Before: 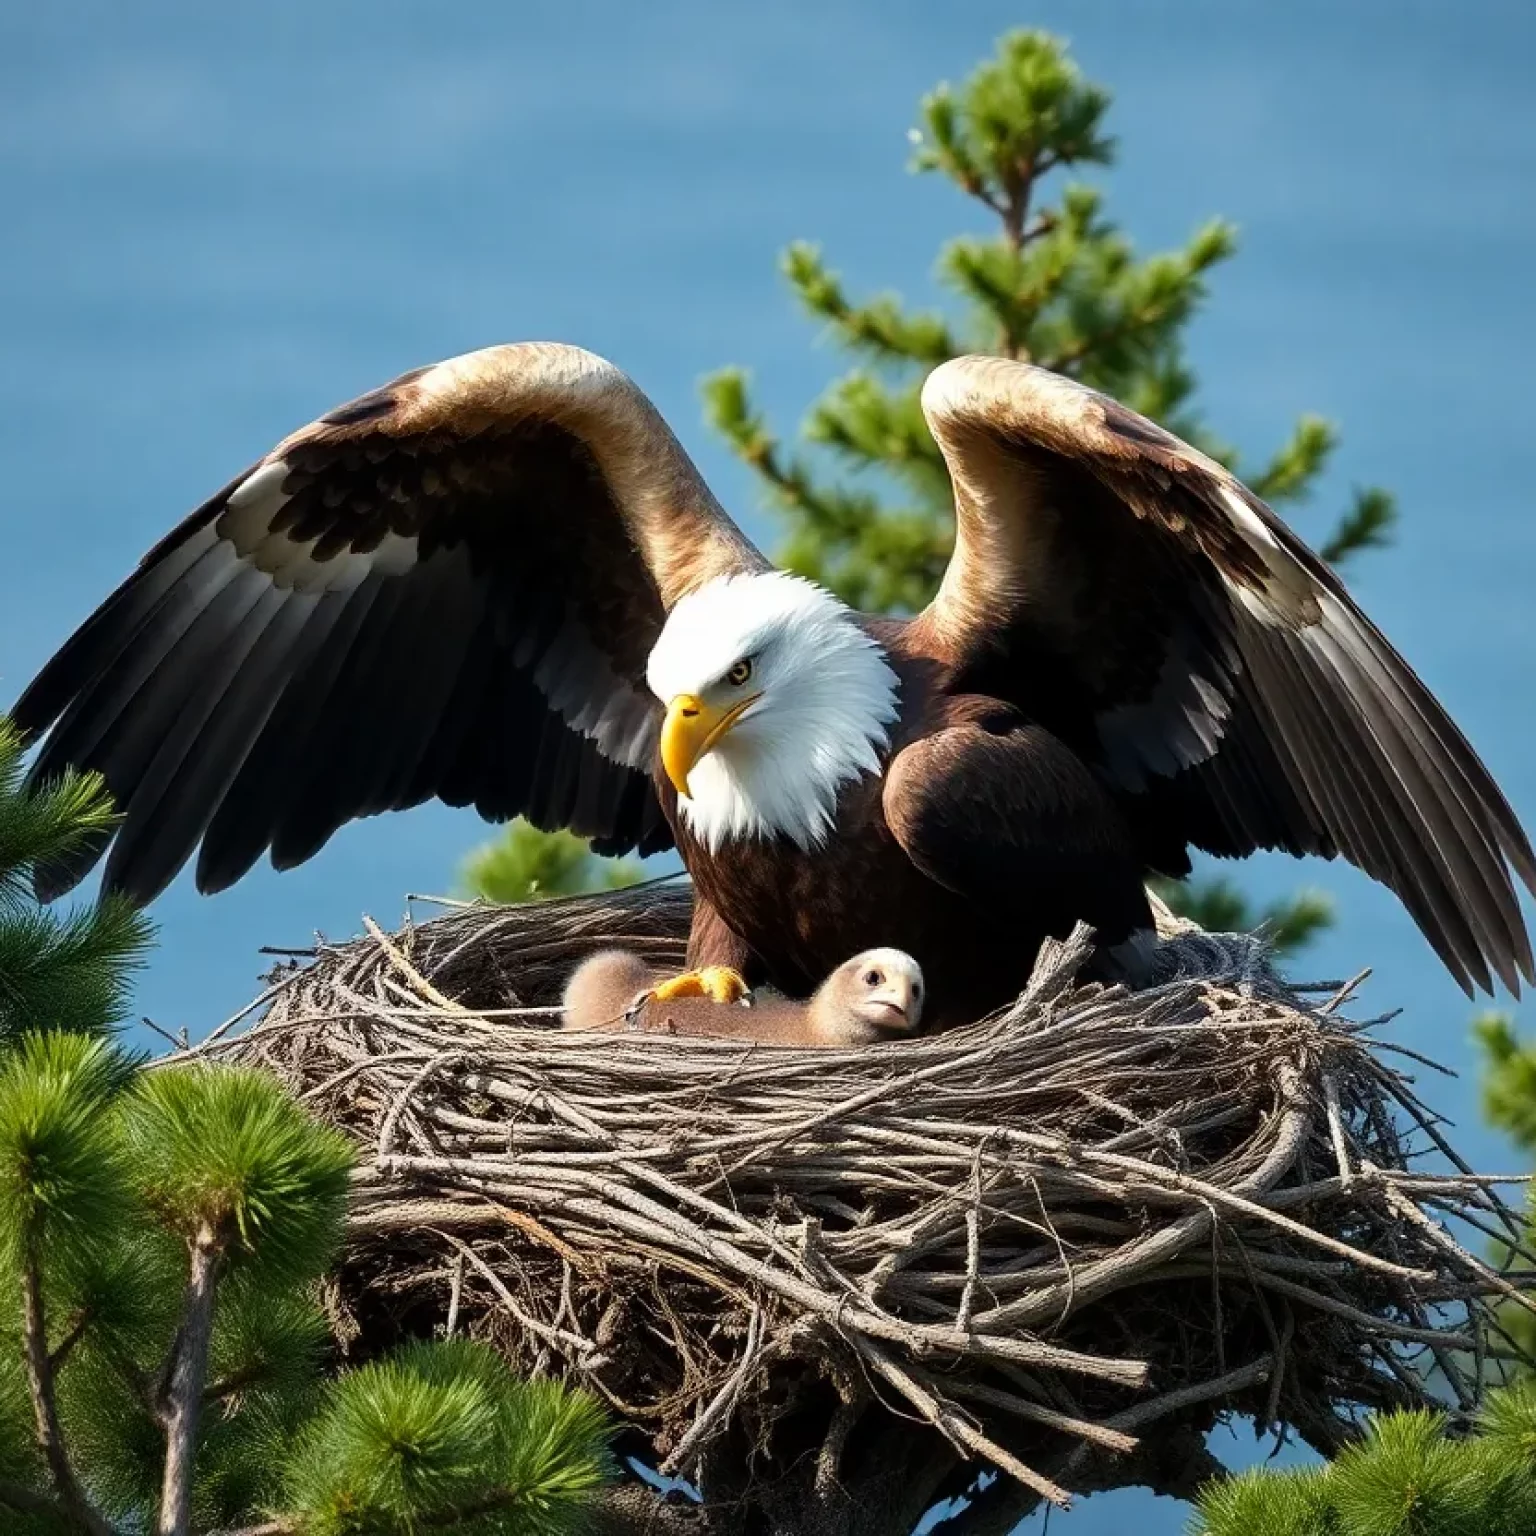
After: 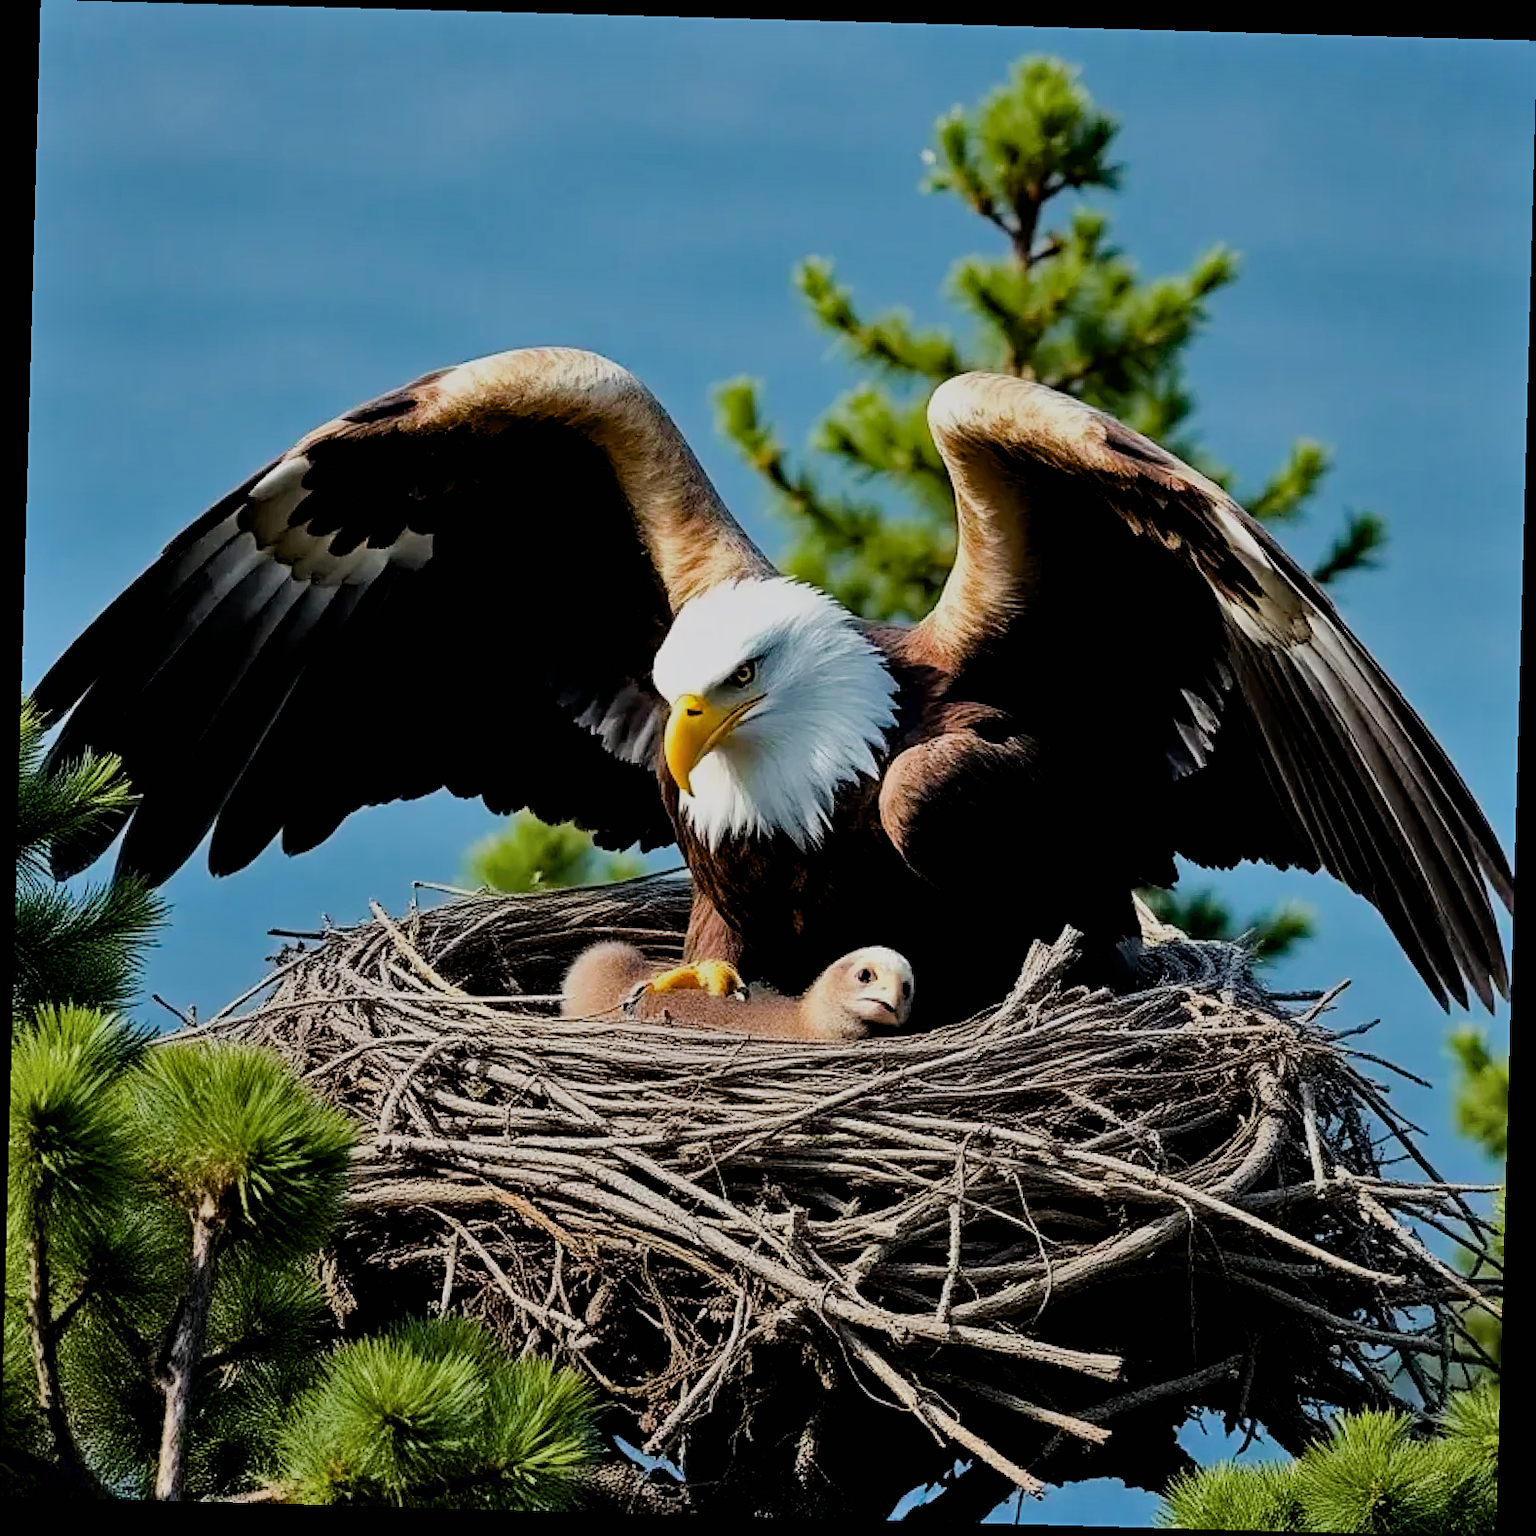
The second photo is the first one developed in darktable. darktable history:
crop and rotate: angle -1.57°
haze removal: strength 0.298, distance 0.253, compatibility mode true, adaptive false
exposure: black level correction 0.009, exposure -0.162 EV, compensate highlight preservation false
sharpen: radius 2.52, amount 0.329
shadows and highlights: shadows 33.52, highlights -47.02, compress 49.59%, soften with gaussian
filmic rgb: black relative exposure -7.65 EV, white relative exposure 4.56 EV, hardness 3.61
tone equalizer: mask exposure compensation -0.507 EV
